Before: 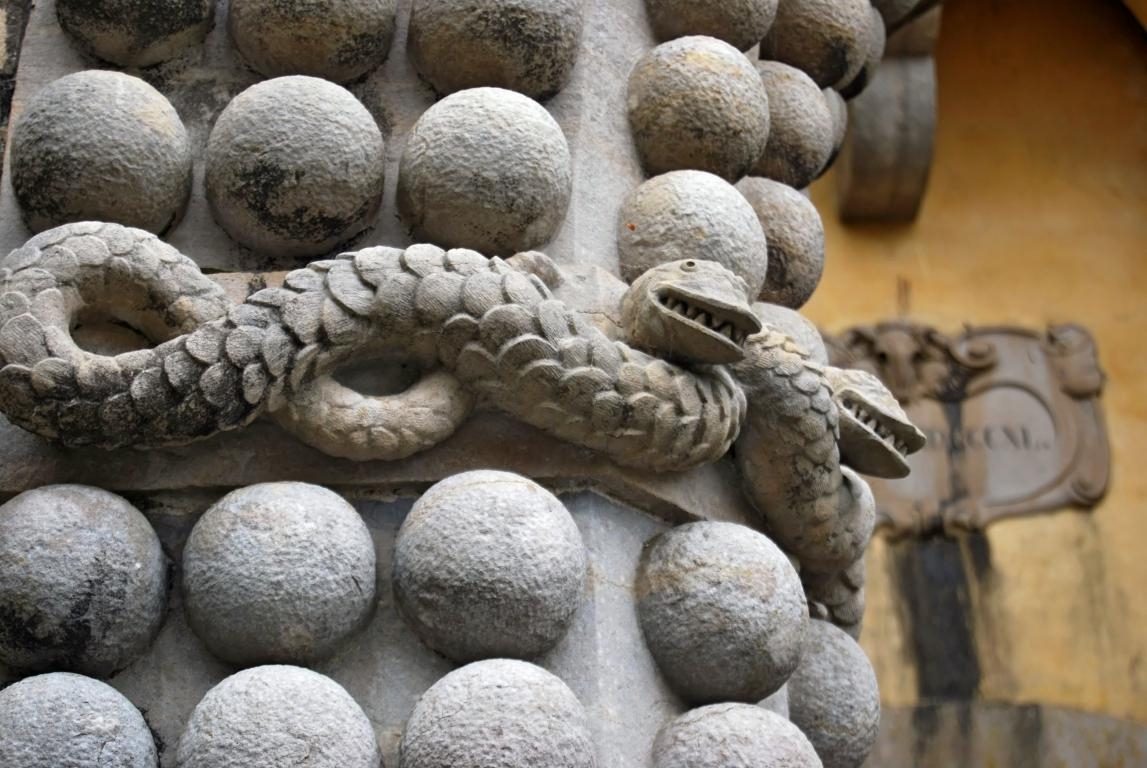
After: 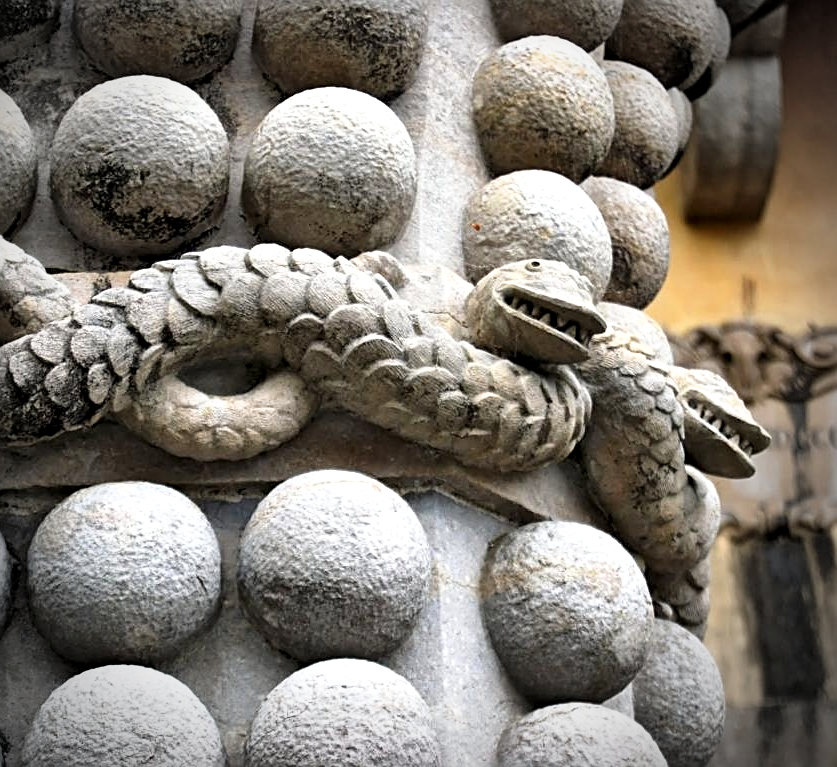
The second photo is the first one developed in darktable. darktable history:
sharpen: on, module defaults
crop: left 13.532%, top 0%, right 13.441%
exposure: exposure 0.506 EV, compensate exposure bias true, compensate highlight preservation false
vignetting: brightness -0.62, saturation -0.67, center (-0.032, -0.035), automatic ratio true
local contrast: mode bilateral grid, contrast 20, coarseness 49, detail 144%, midtone range 0.2
shadows and highlights: shadows 59.7, highlights color adjustment 89.52%, soften with gaussian
color correction: highlights b* 0.026
filmic rgb: black relative exposure -12.65 EV, white relative exposure 2.8 EV, target black luminance 0%, hardness 8.52, latitude 70.43%, contrast 1.133, shadows ↔ highlights balance -1.17%
